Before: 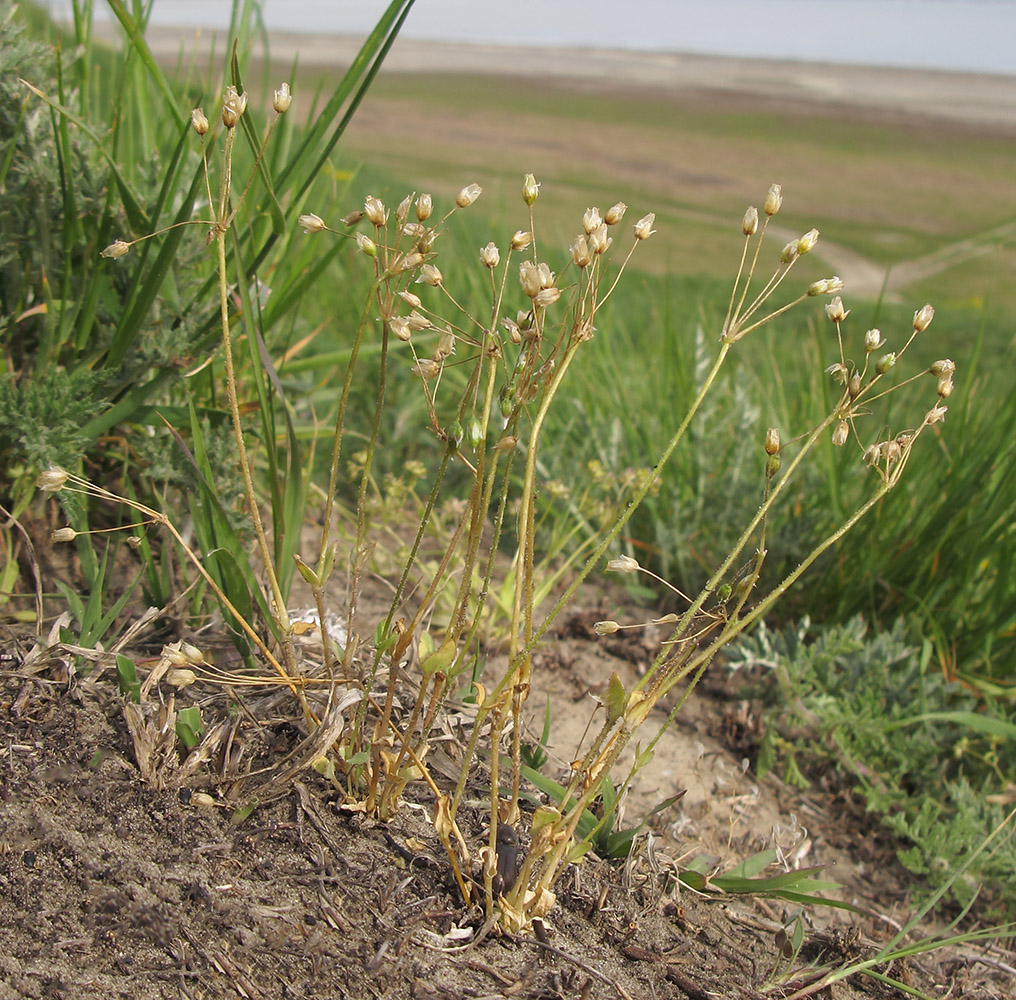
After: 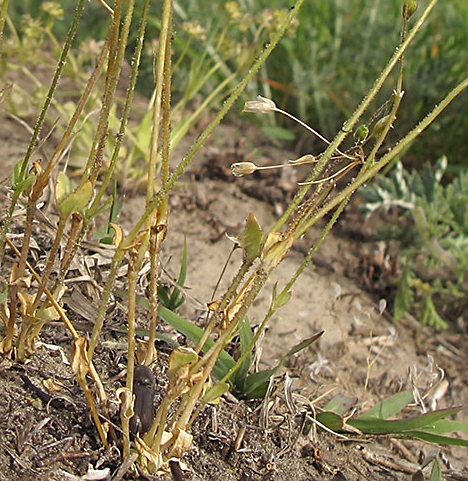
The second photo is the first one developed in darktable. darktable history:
crop: left 35.813%, top 45.936%, right 18.083%, bottom 5.893%
sharpen: on, module defaults
